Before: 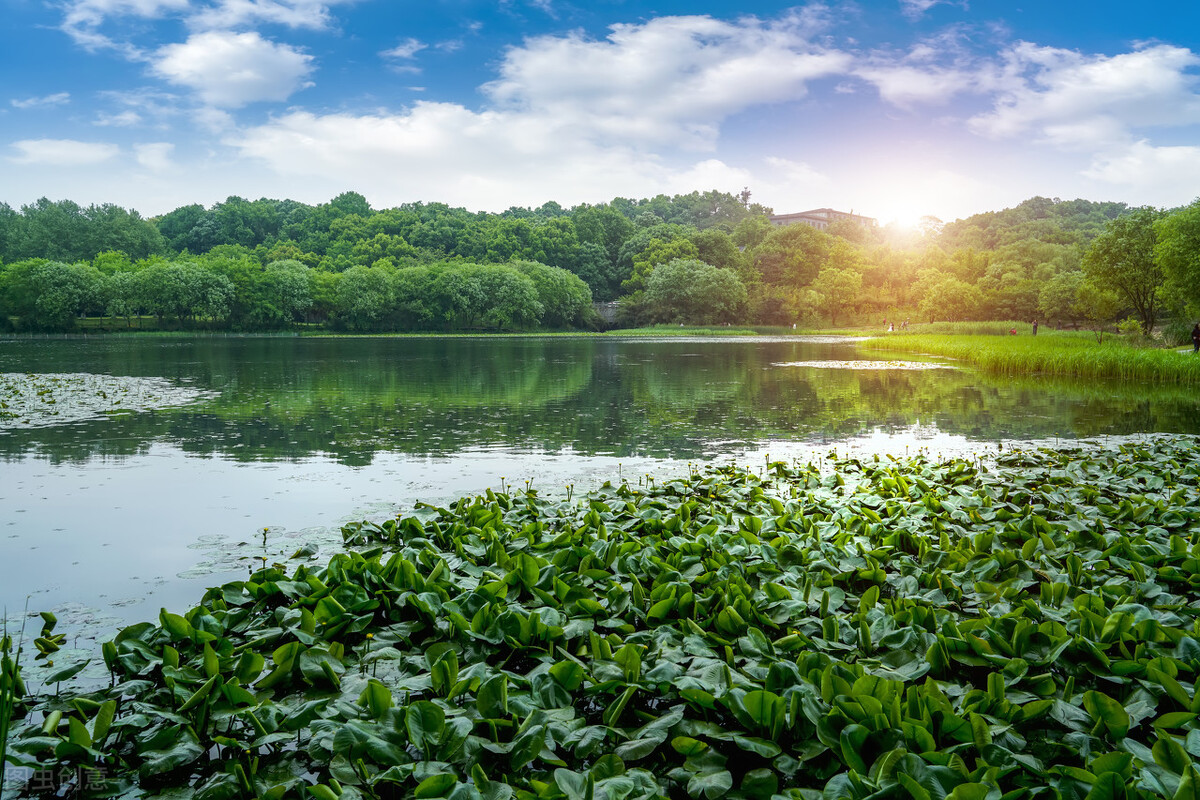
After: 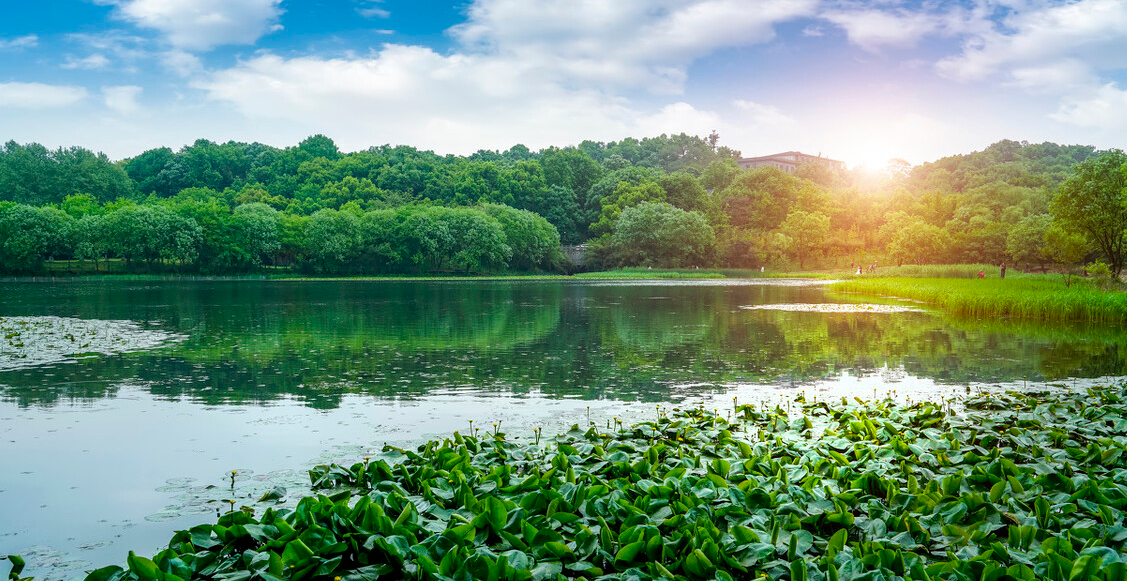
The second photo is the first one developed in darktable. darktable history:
crop: left 2.749%, top 7.194%, right 3.326%, bottom 20.174%
